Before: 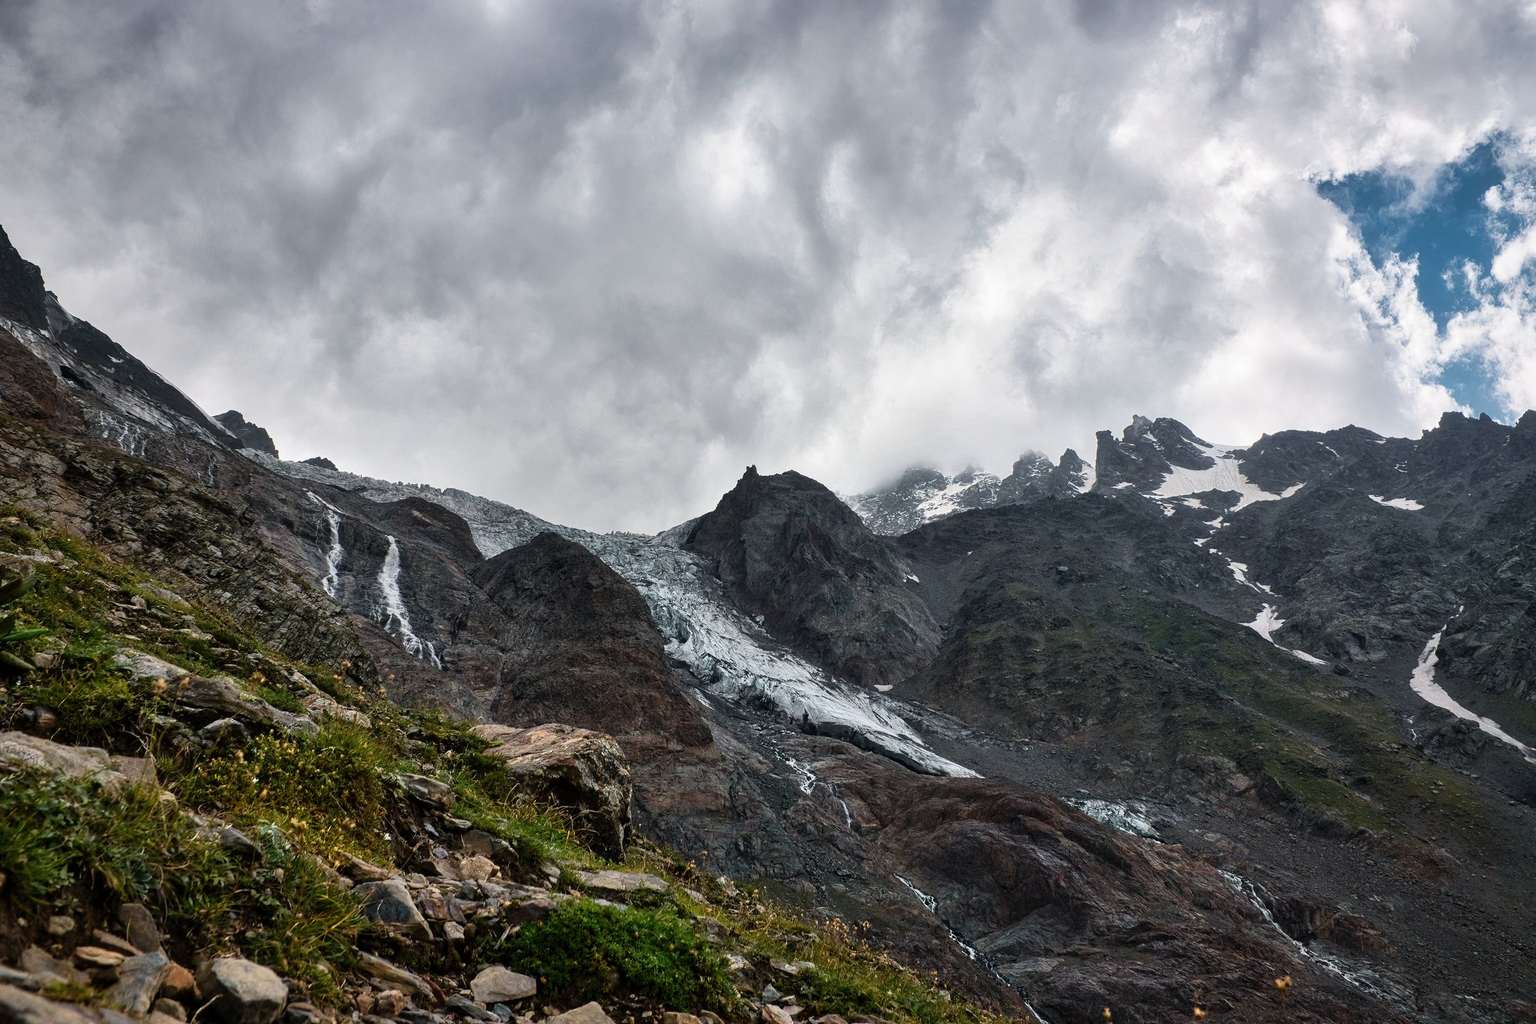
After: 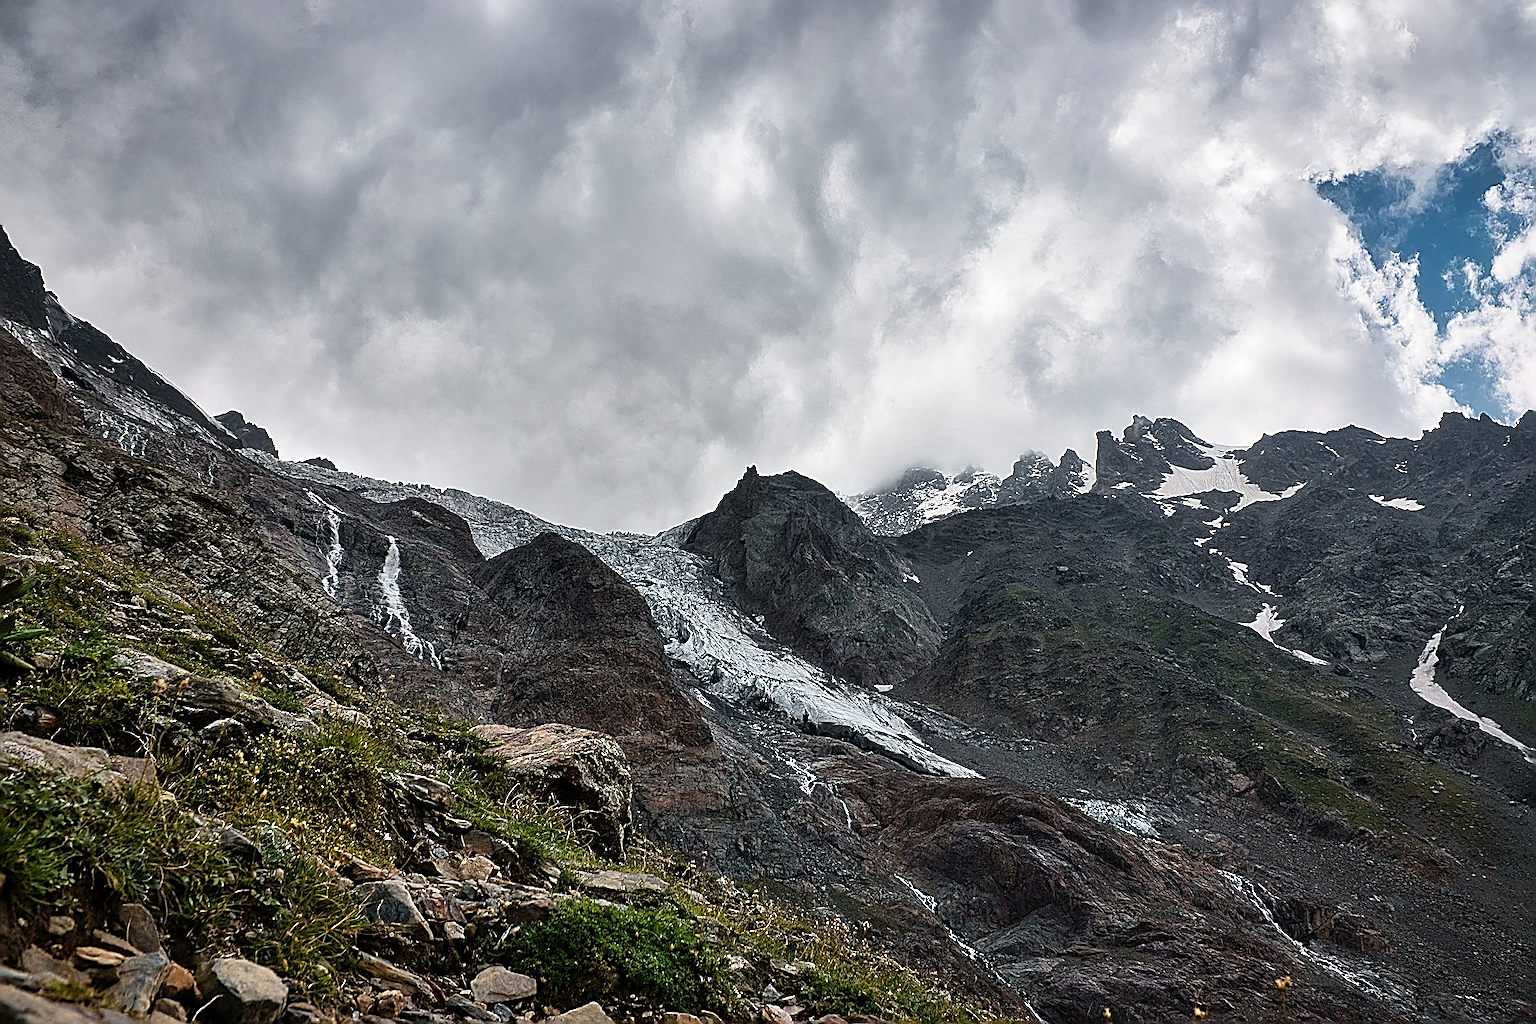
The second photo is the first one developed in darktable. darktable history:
sharpen: amount 1.99
